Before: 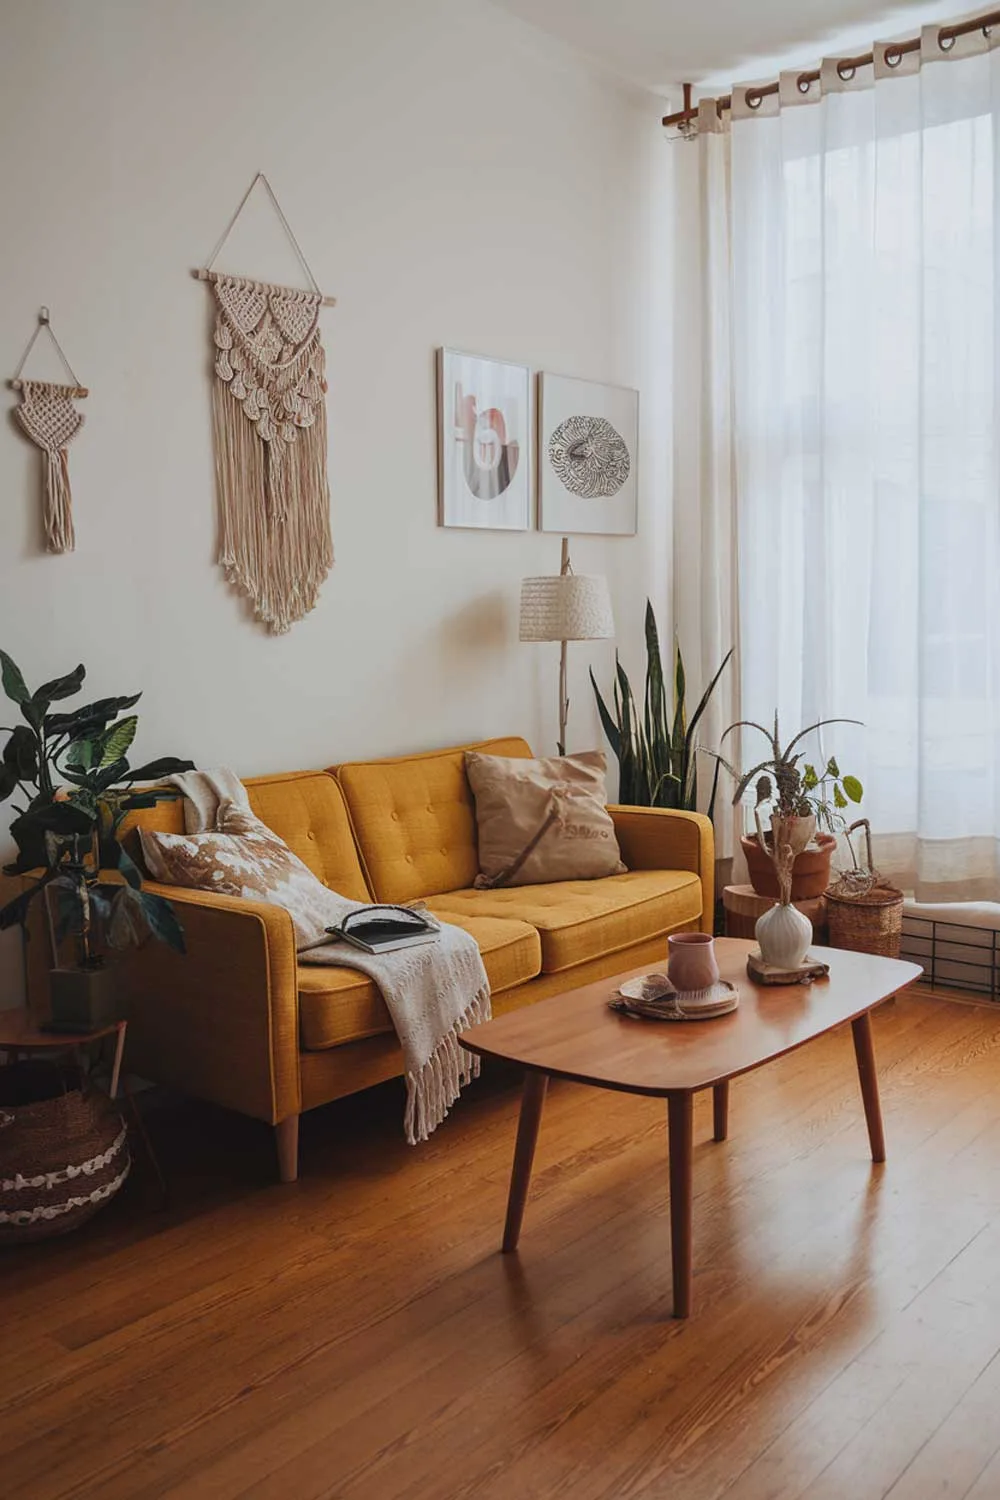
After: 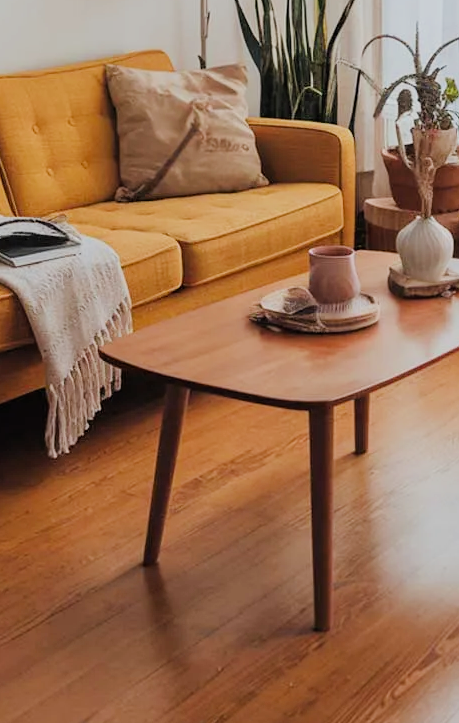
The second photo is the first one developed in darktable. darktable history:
exposure: exposure 0.607 EV, compensate highlight preservation false
crop: left 35.962%, top 45.842%, right 18.063%, bottom 5.941%
filmic rgb: black relative exposure -7.12 EV, white relative exposure 5.39 EV, hardness 3.02
